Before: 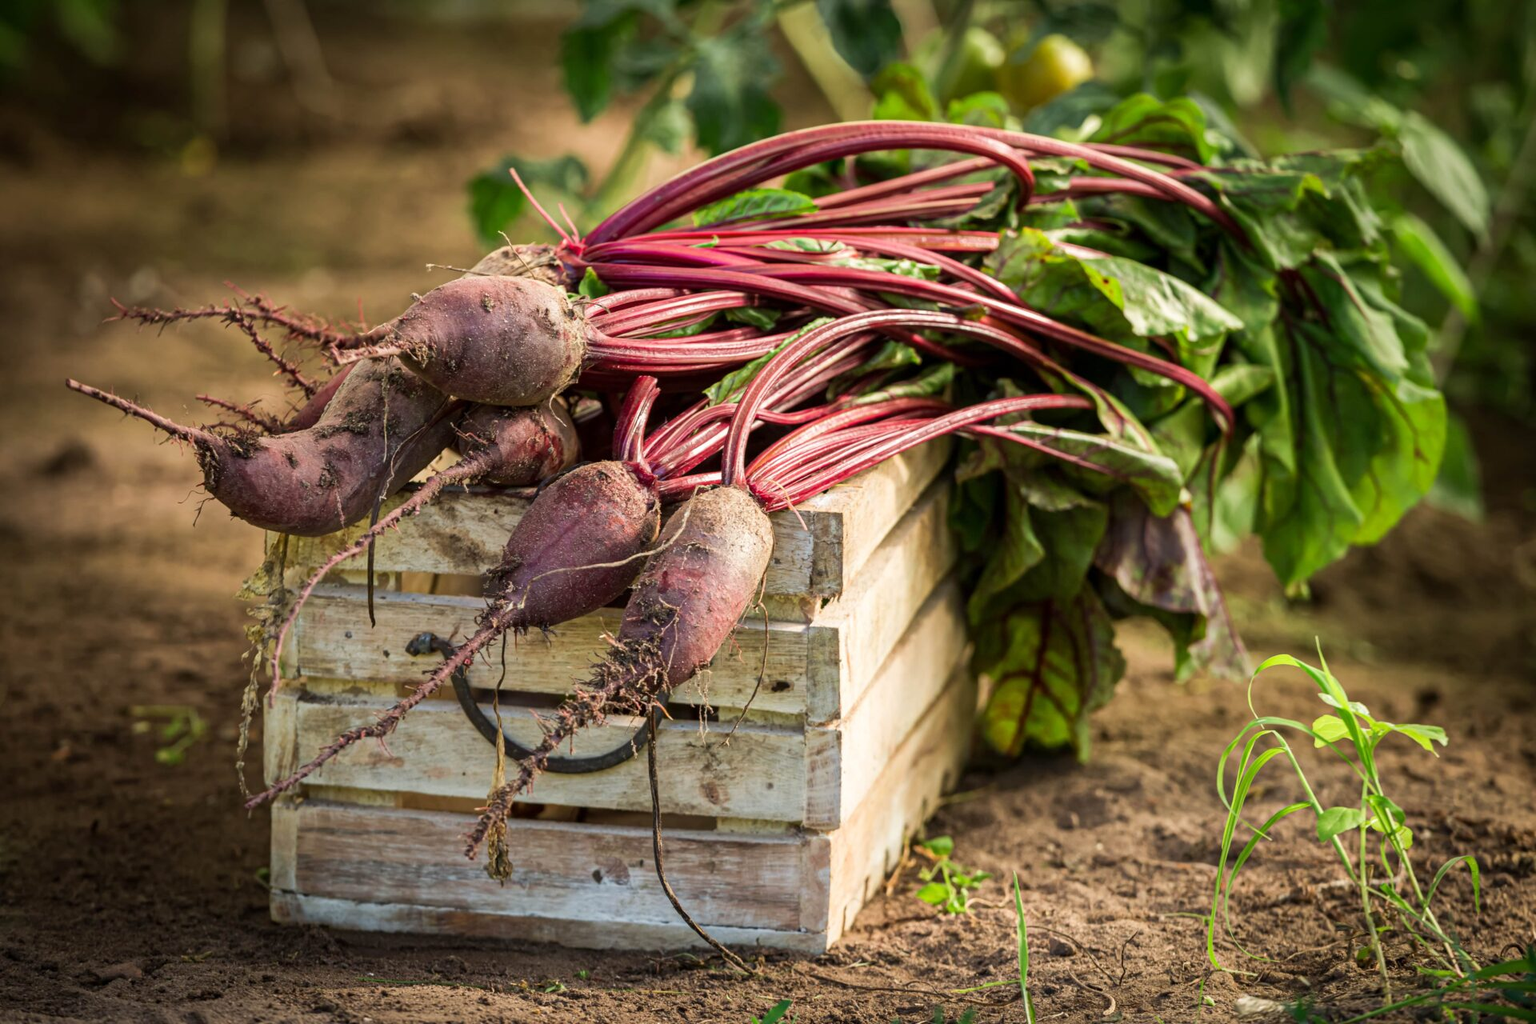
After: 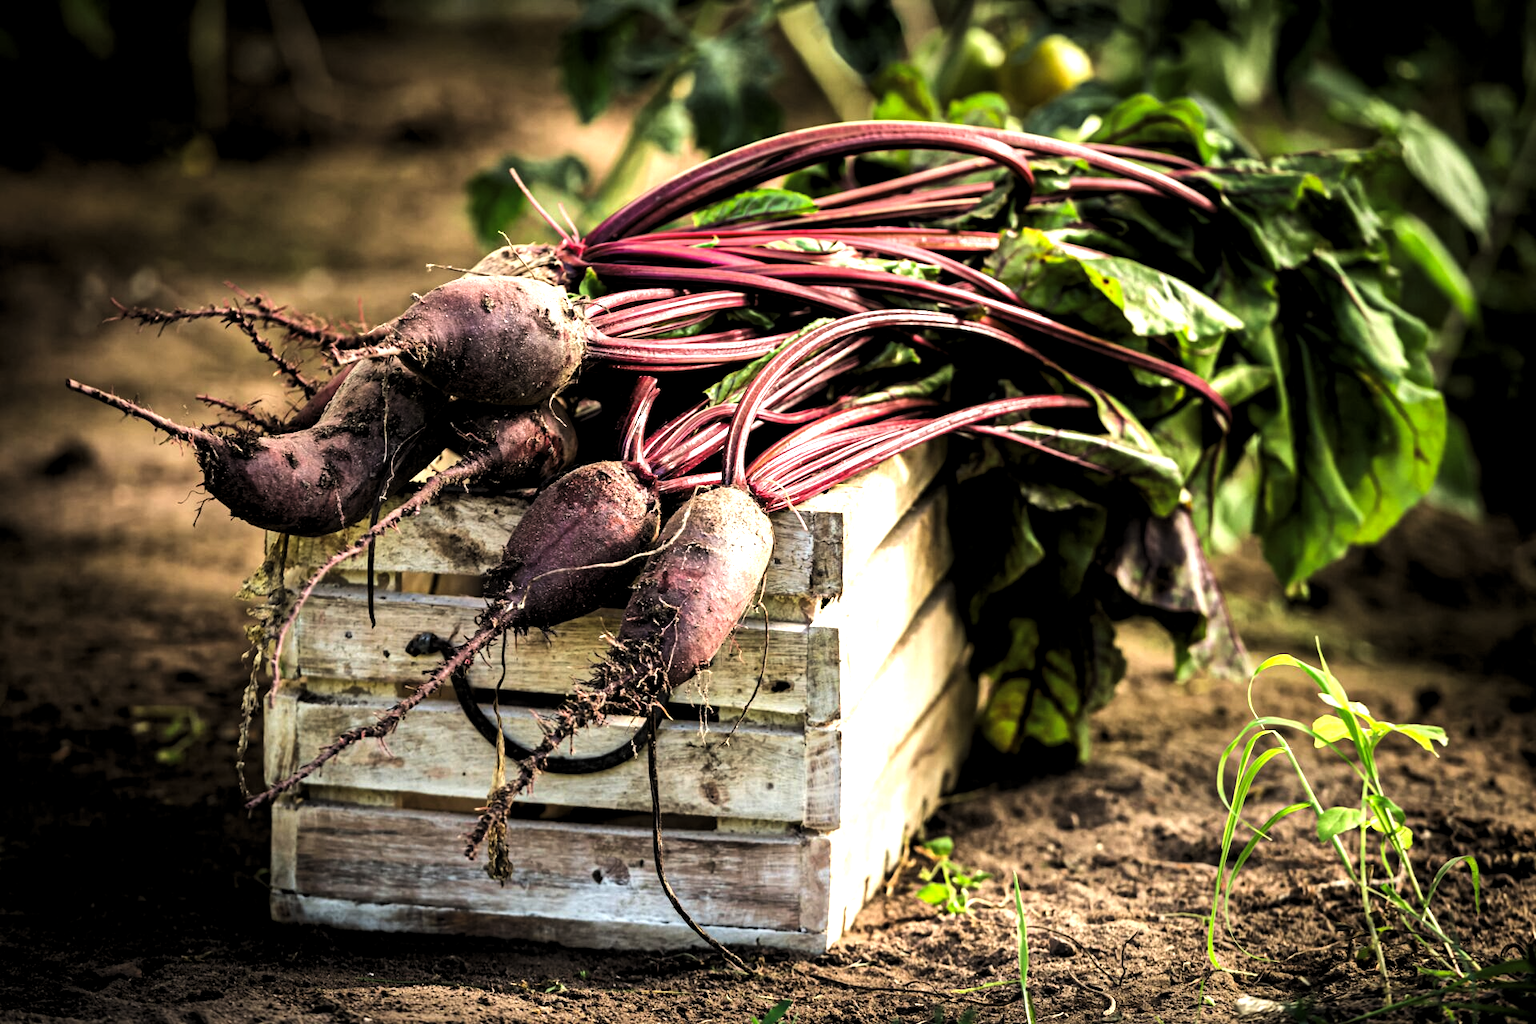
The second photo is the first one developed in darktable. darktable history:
levels: levels [0.129, 0.519, 0.867]
tone equalizer: -8 EV -0.417 EV, -7 EV -0.389 EV, -6 EV -0.333 EV, -5 EV -0.222 EV, -3 EV 0.222 EV, -2 EV 0.333 EV, -1 EV 0.389 EV, +0 EV 0.417 EV, edges refinement/feathering 500, mask exposure compensation -1.57 EV, preserve details no
